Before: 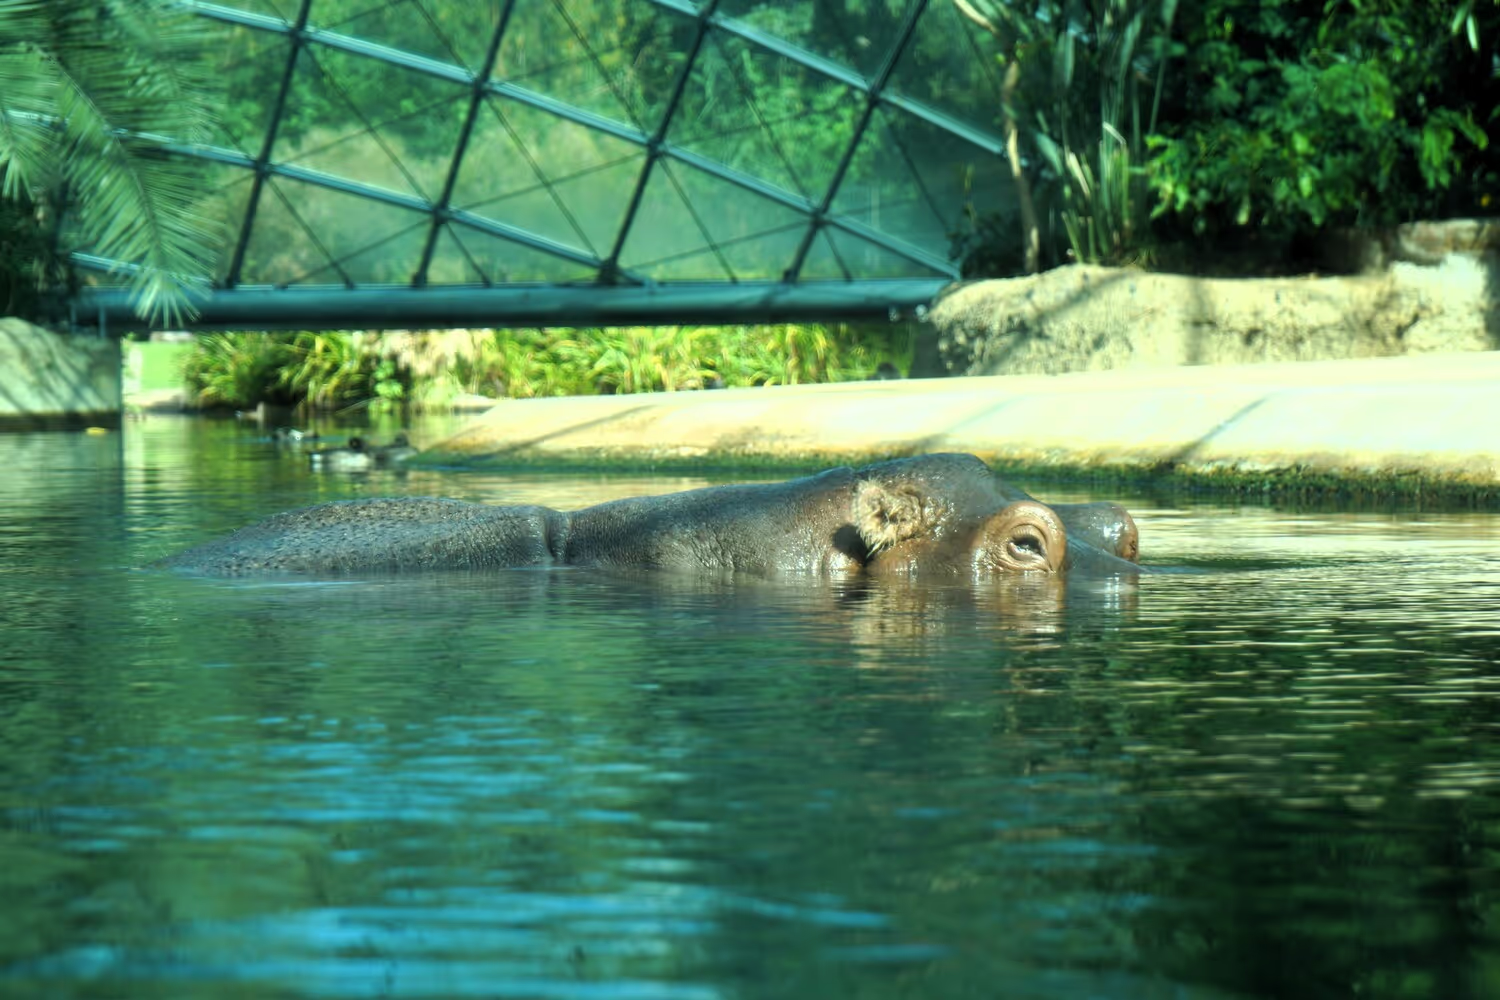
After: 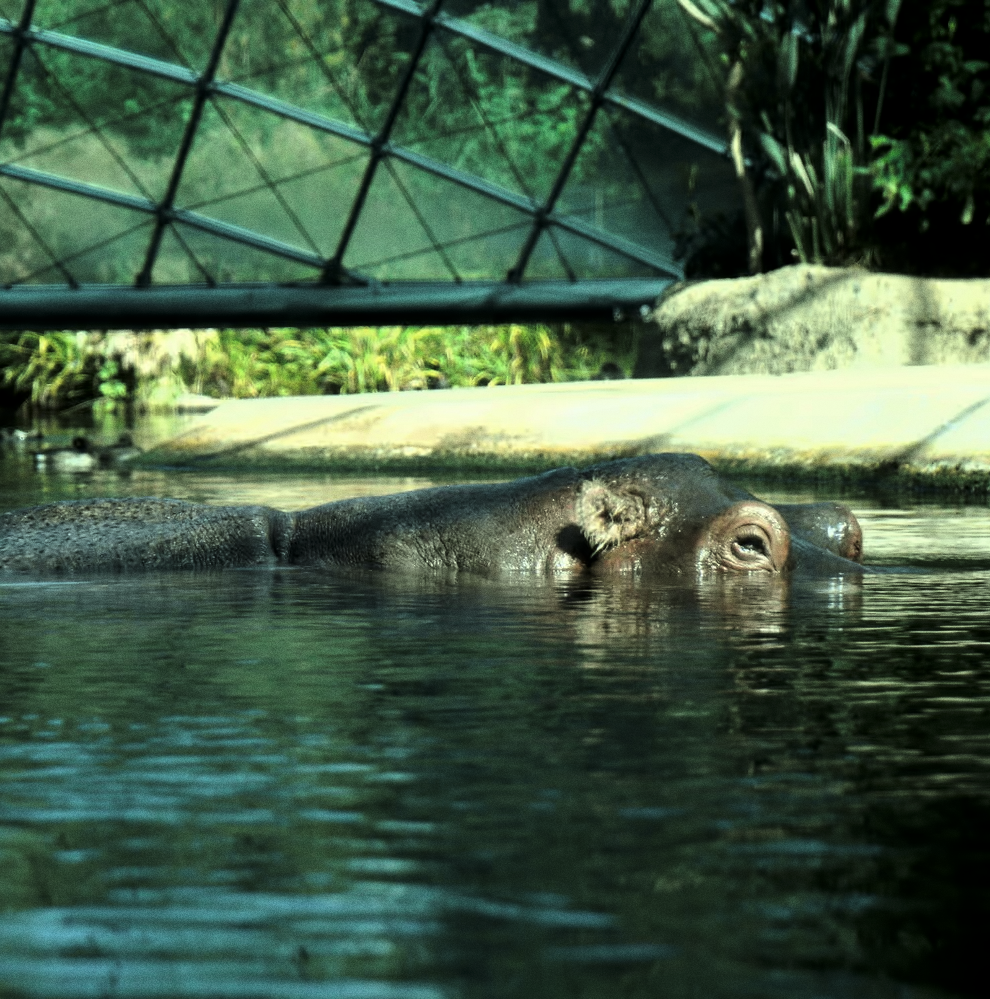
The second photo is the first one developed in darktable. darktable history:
tone curve: curves: ch0 [(0.003, 0) (0.066, 0.023) (0.149, 0.094) (0.264, 0.238) (0.395, 0.421) (0.517, 0.56) (0.688, 0.743) (0.813, 0.846) (1, 1)]; ch1 [(0, 0) (0.164, 0.115) (0.337, 0.332) (0.39, 0.398) (0.464, 0.461) (0.501, 0.5) (0.521, 0.535) (0.571, 0.588) (0.652, 0.681) (0.733, 0.749) (0.811, 0.796) (1, 1)]; ch2 [(0, 0) (0.337, 0.382) (0.464, 0.476) (0.501, 0.502) (0.527, 0.54) (0.556, 0.567) (0.6, 0.59) (0.687, 0.675) (1, 1)], color space Lab, independent channels, preserve colors none
grain: coarseness 0.09 ISO
levels: levels [0, 0.618, 1]
crop and rotate: left 18.442%, right 15.508%
